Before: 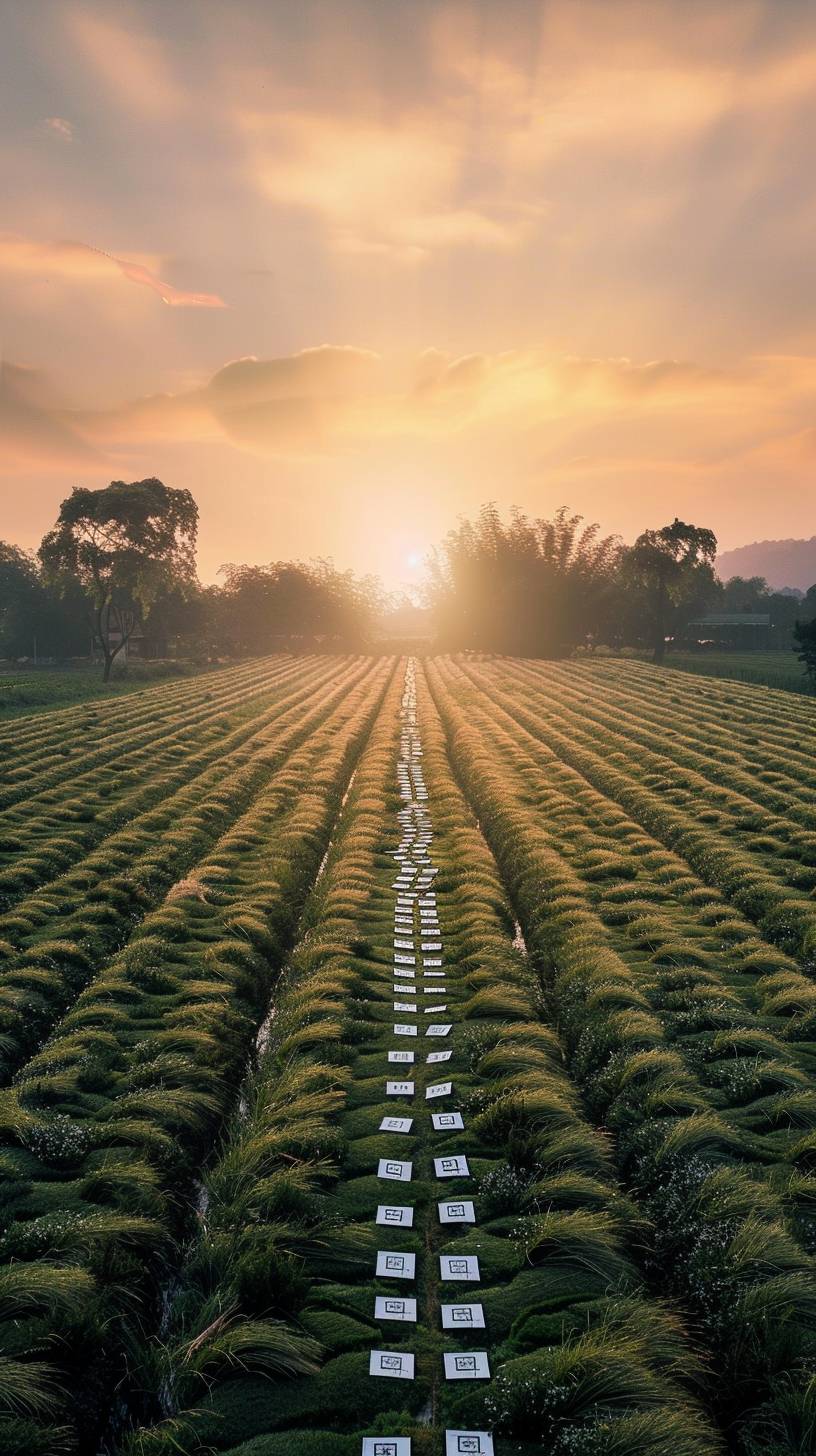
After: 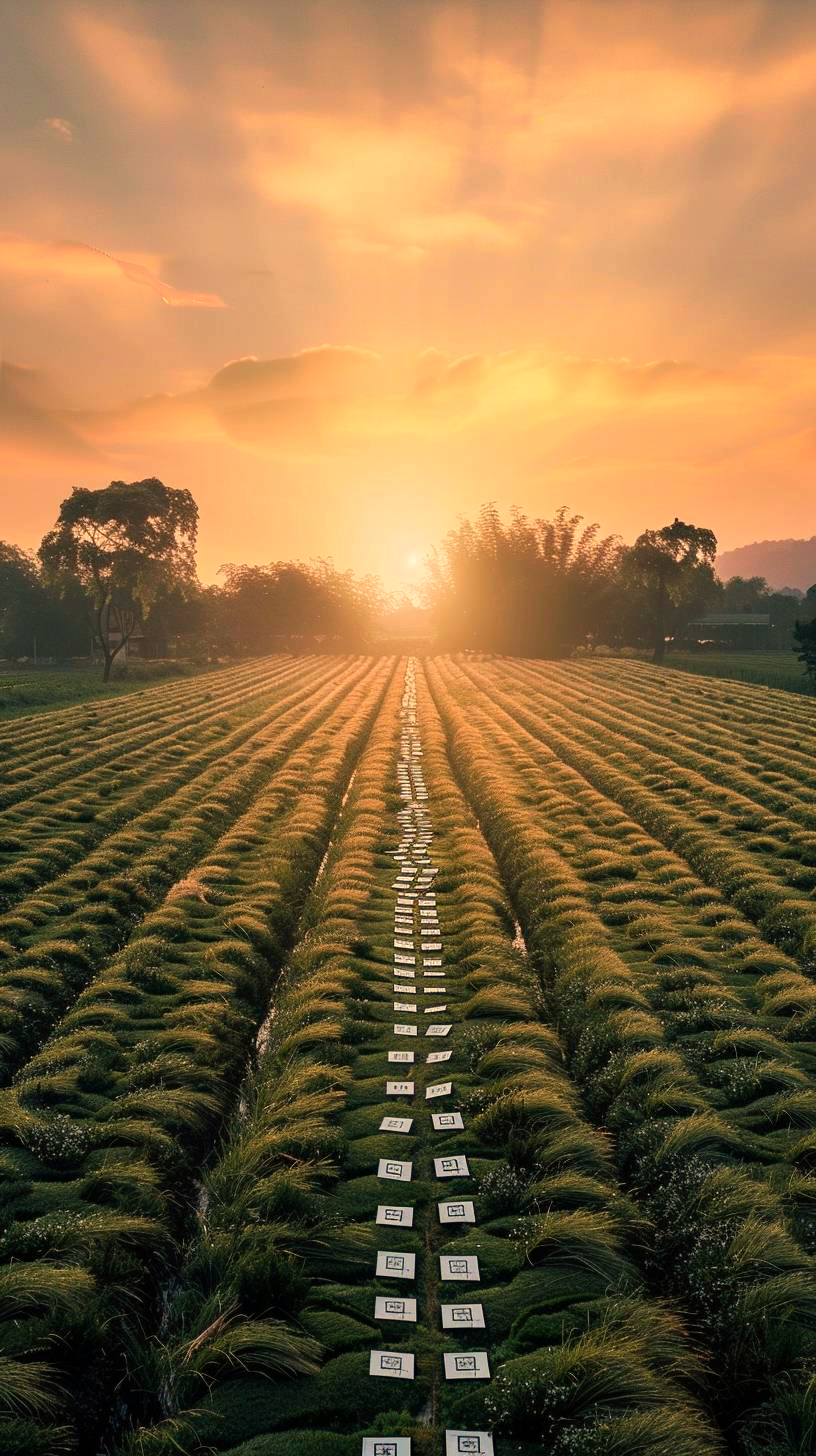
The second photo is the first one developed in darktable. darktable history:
haze removal: compatibility mode true, adaptive false
white balance: red 1.123, blue 0.83
